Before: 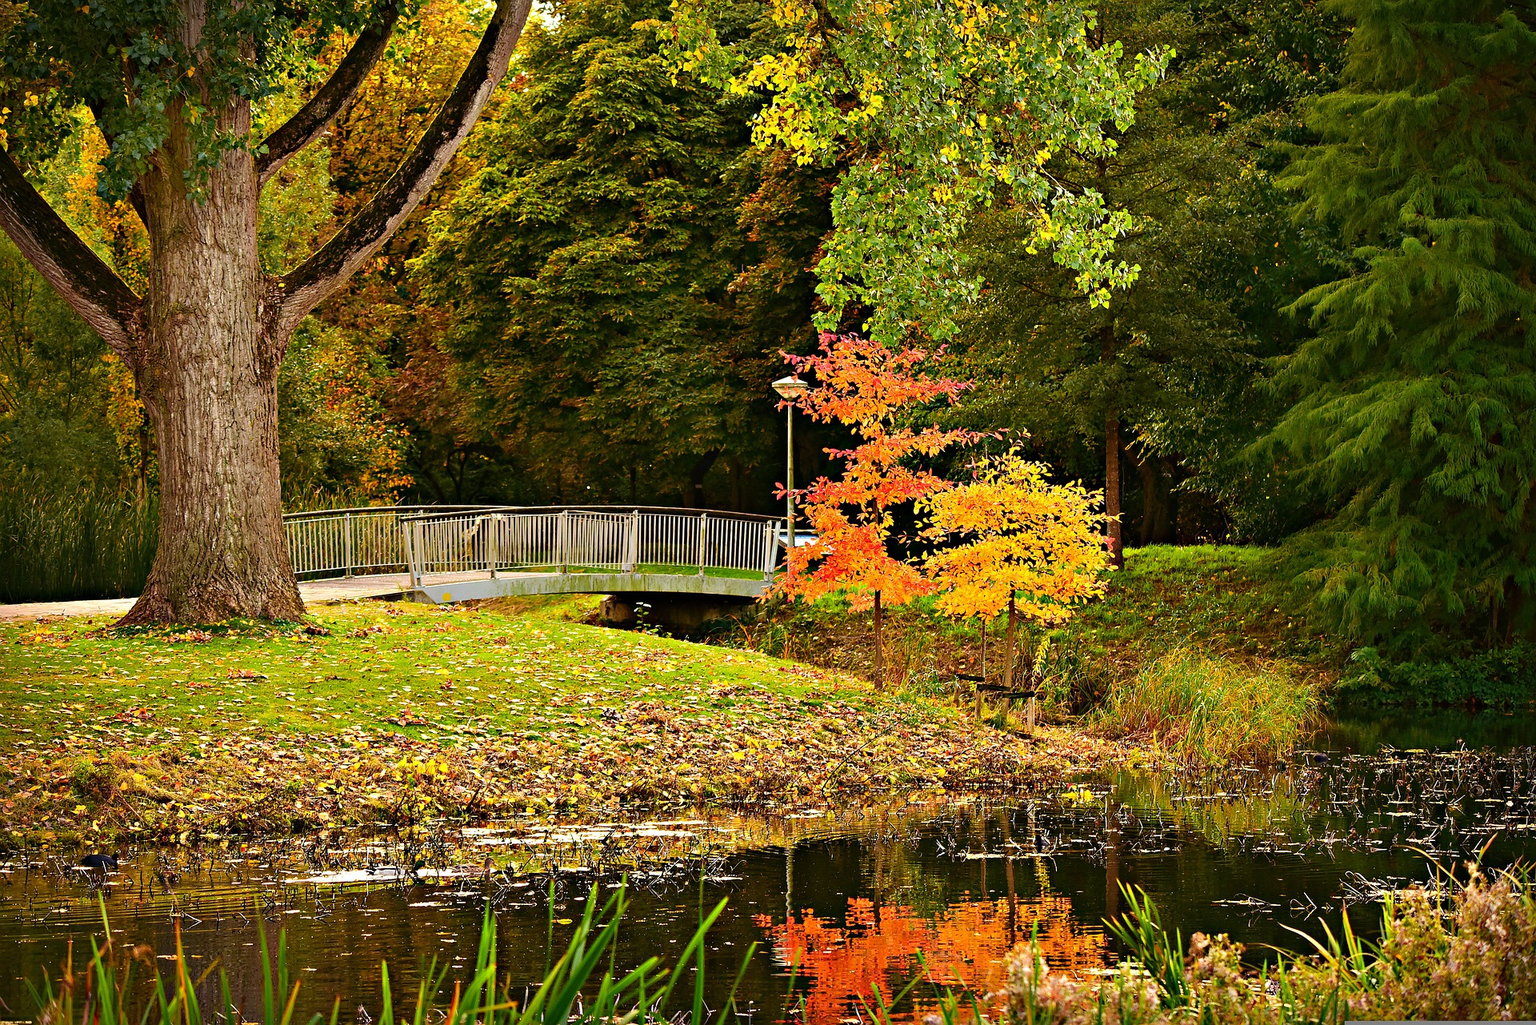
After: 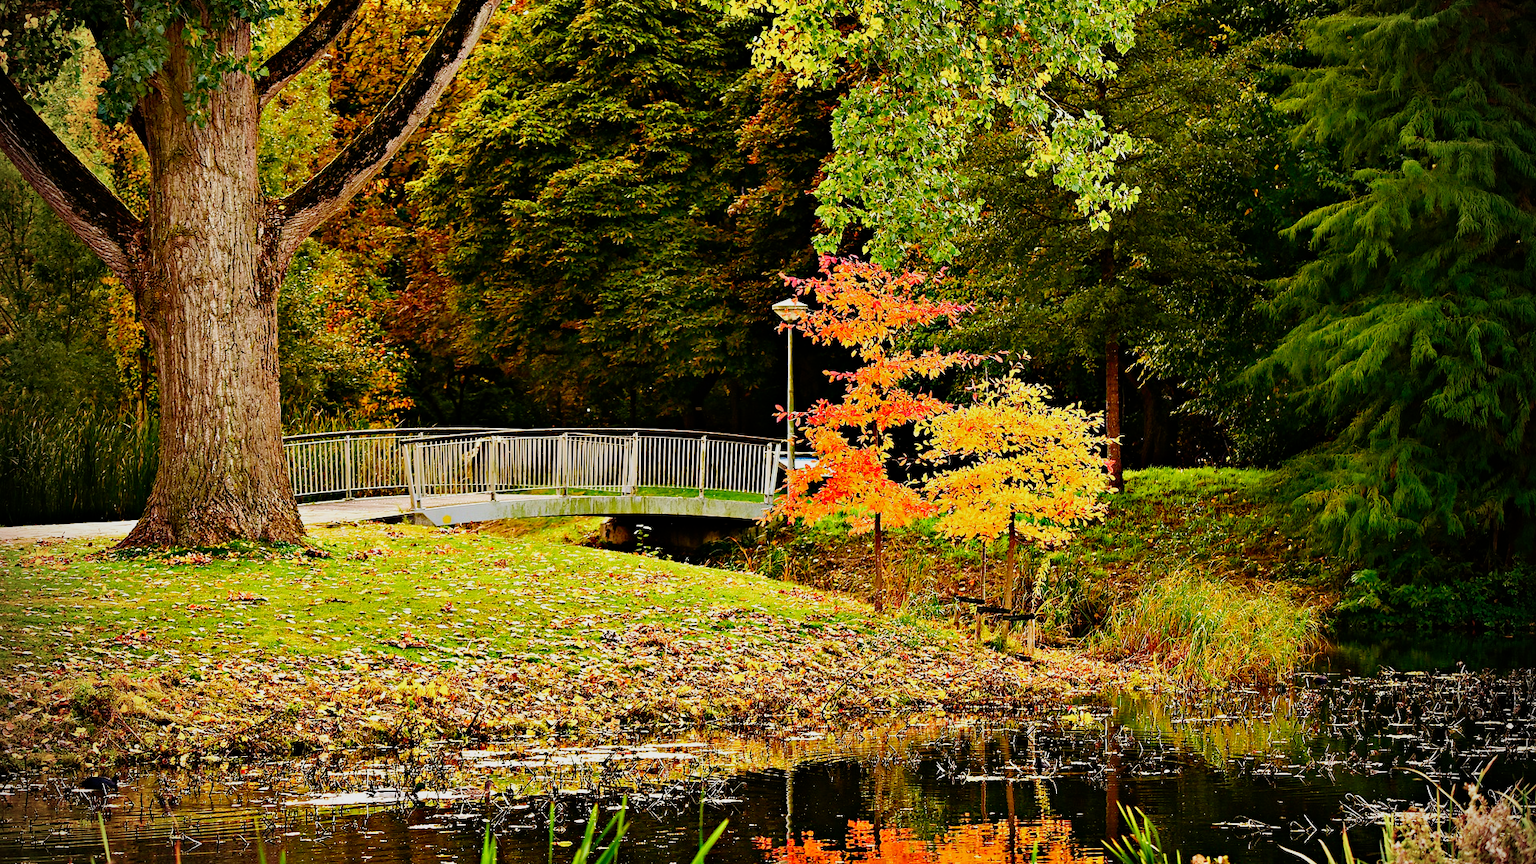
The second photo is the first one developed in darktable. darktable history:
filmic rgb: black relative exposure -16 EV, white relative exposure 5.31 EV, hardness 5.9, contrast 1.25, preserve chrominance no, color science v5 (2021)
crop: top 7.625%, bottom 8.027%
white balance: emerald 1
vignetting: fall-off radius 60.92%
levels: levels [0, 0.478, 1]
